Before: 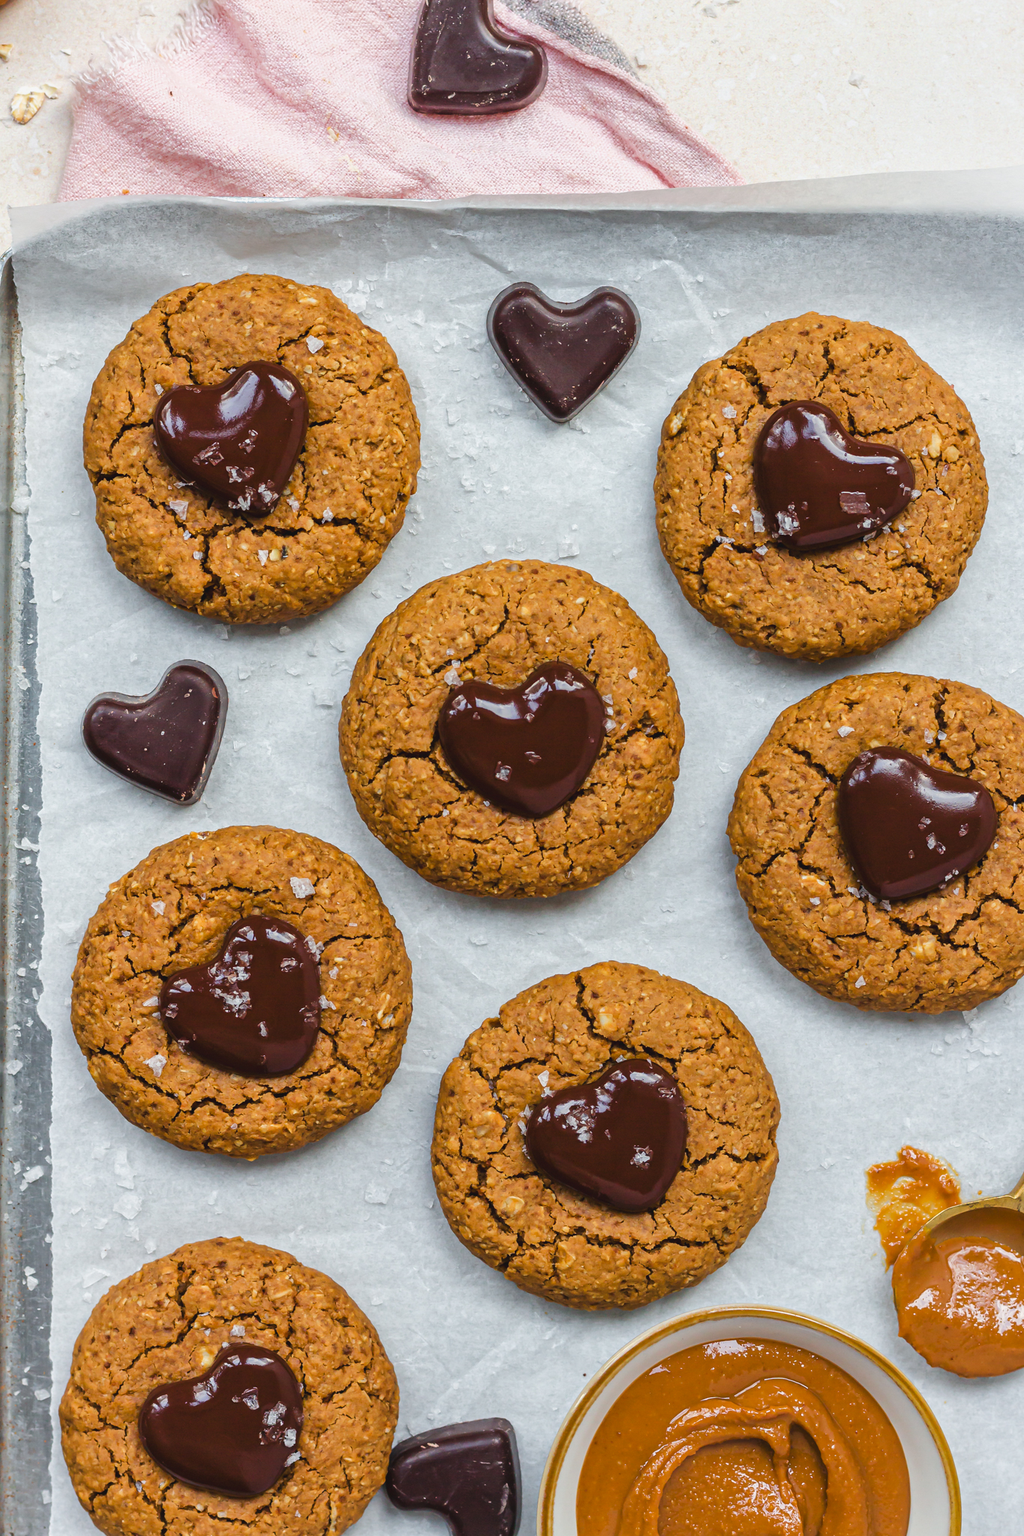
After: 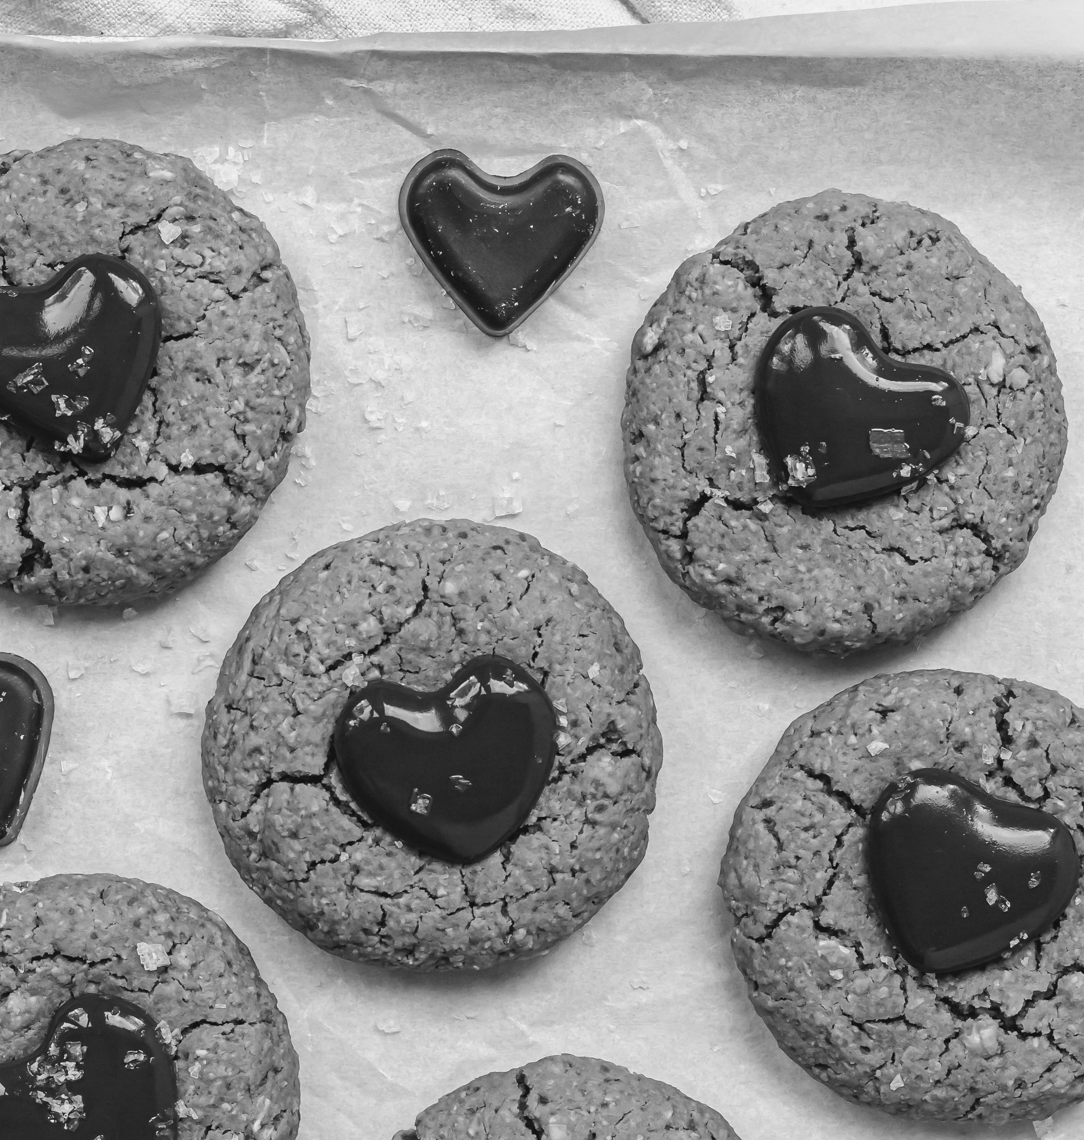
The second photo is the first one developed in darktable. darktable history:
monochrome: on, module defaults
crop: left 18.38%, top 11.092%, right 2.134%, bottom 33.217%
